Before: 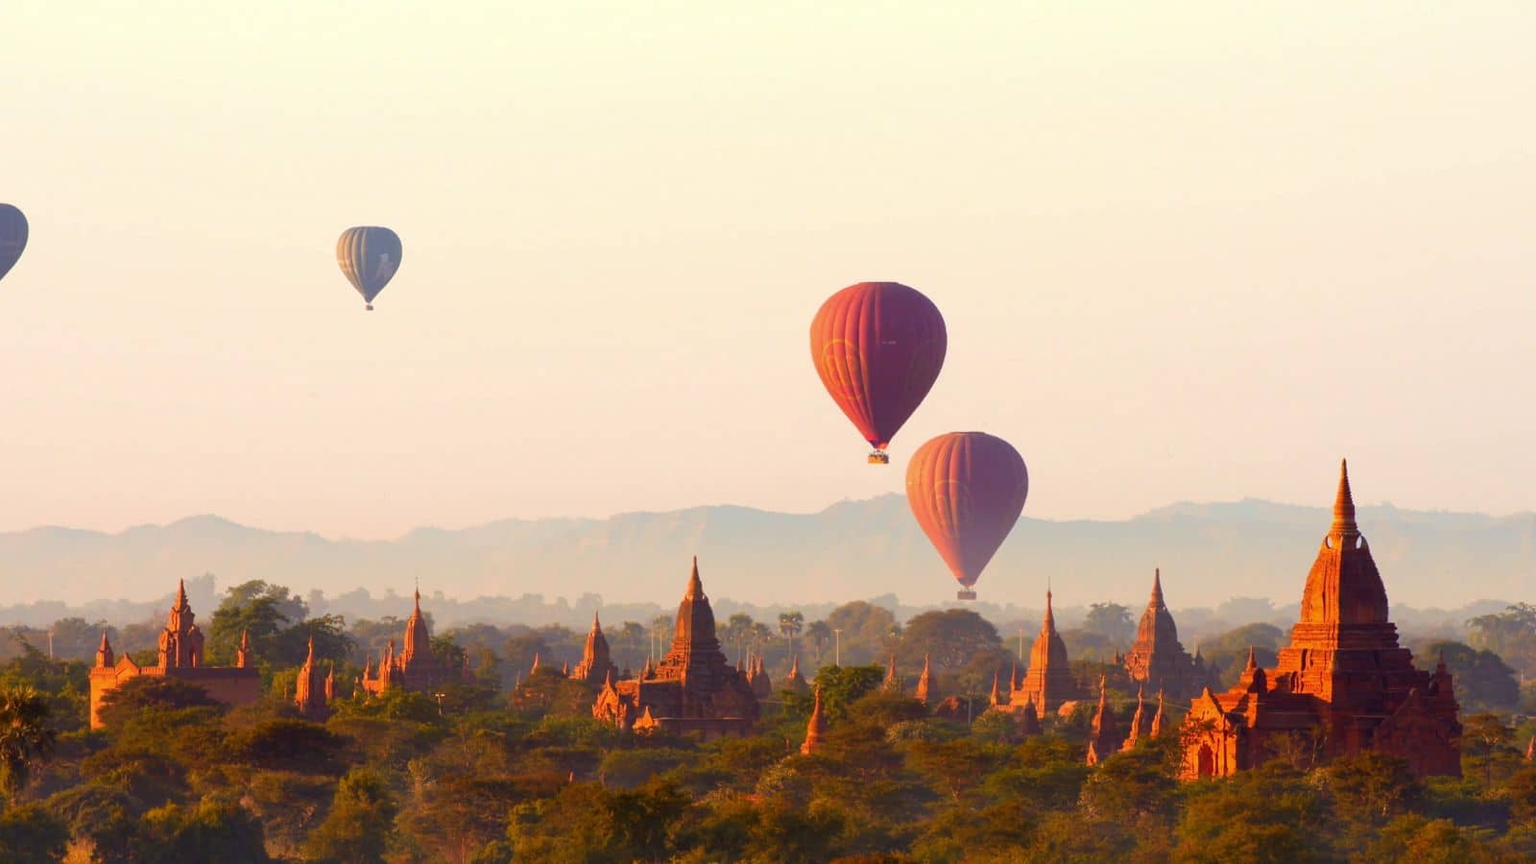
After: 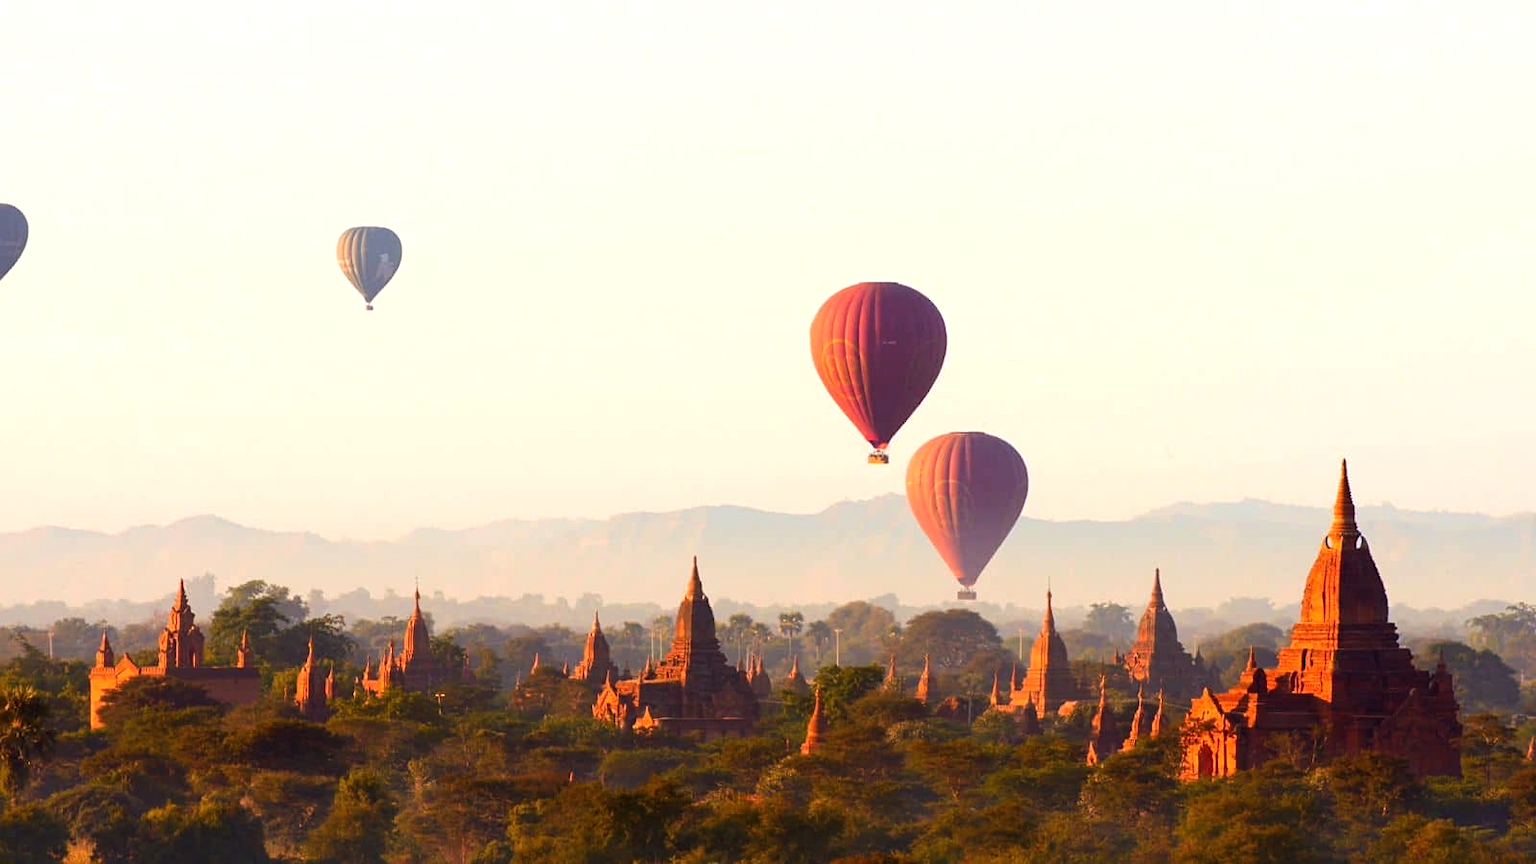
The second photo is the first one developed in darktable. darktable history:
tone equalizer: -8 EV -0.417 EV, -7 EV -0.389 EV, -6 EV -0.333 EV, -5 EV -0.222 EV, -3 EV 0.222 EV, -2 EV 0.333 EV, -1 EV 0.389 EV, +0 EV 0.417 EV, edges refinement/feathering 500, mask exposure compensation -1.57 EV, preserve details no
sharpen: amount 0.2
